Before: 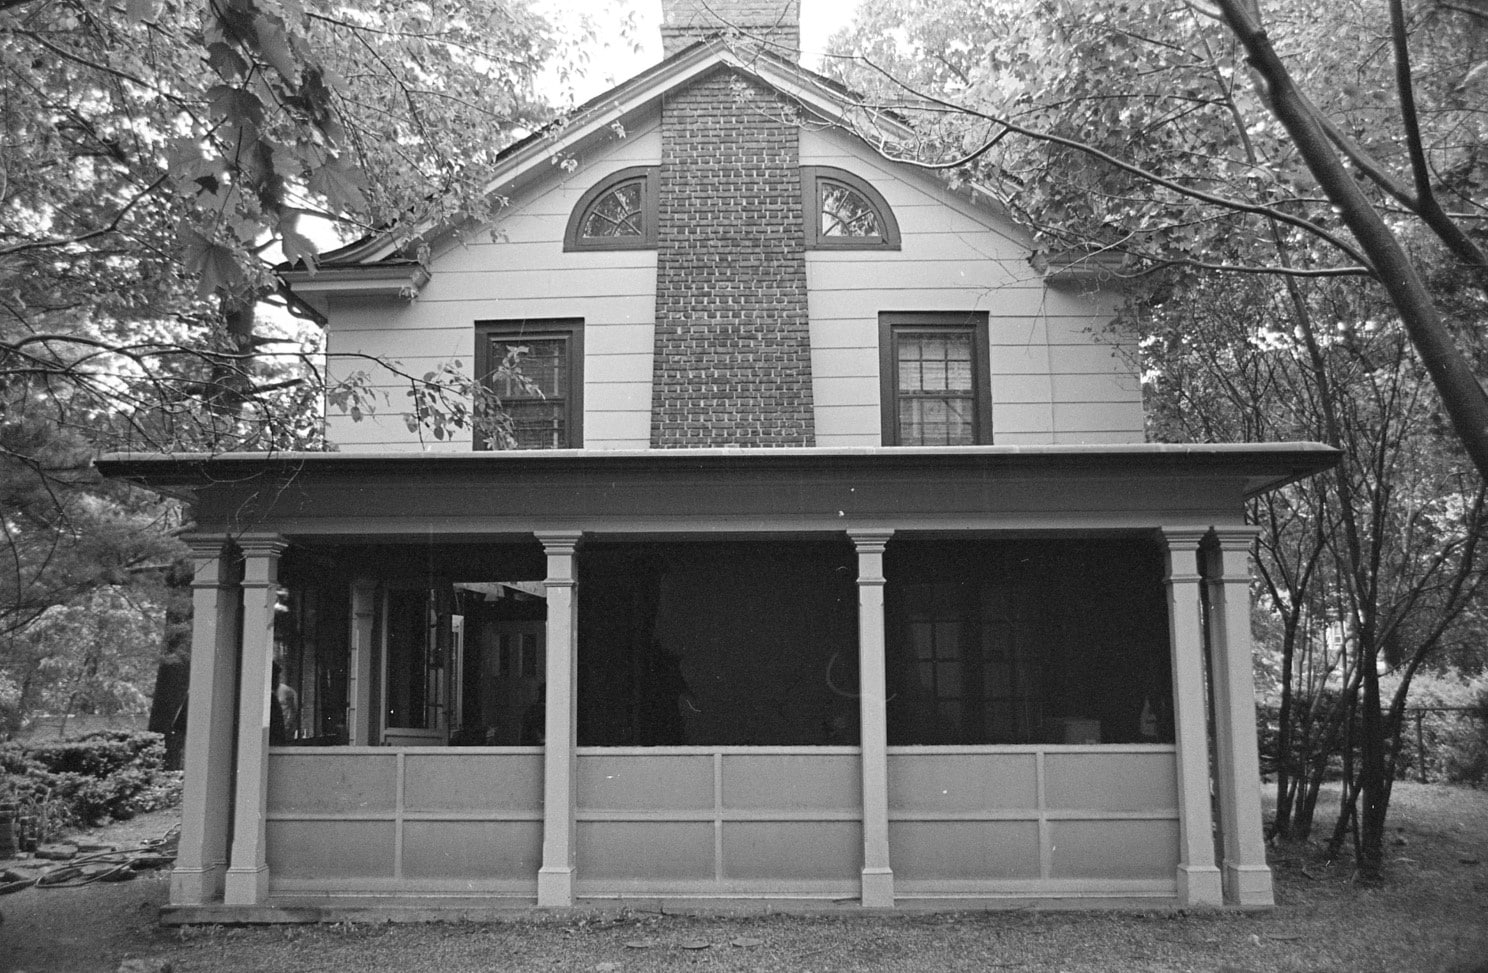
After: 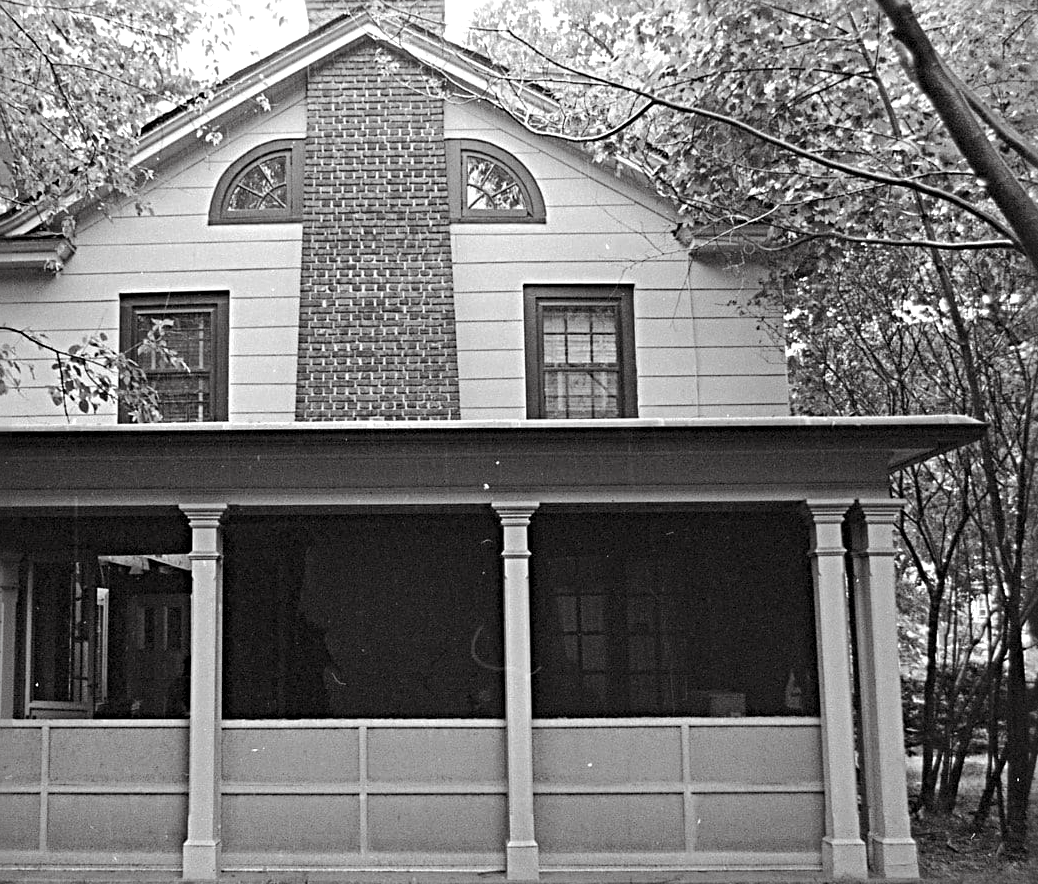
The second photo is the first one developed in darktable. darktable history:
color balance rgb: shadows lift › chroma 1.029%, shadows lift › hue 28.21°, perceptual saturation grading › global saturation 0.08%, perceptual brilliance grading › mid-tones 10.655%, perceptual brilliance grading › shadows 14.652%, global vibrance 30.045%, contrast 10.198%
tone equalizer: edges refinement/feathering 500, mask exposure compensation -1.57 EV, preserve details no
crop and rotate: left 23.874%, top 2.83%, right 6.367%, bottom 6.264%
exposure: compensate highlight preservation false
sharpen: radius 4.846
haze removal: adaptive false
